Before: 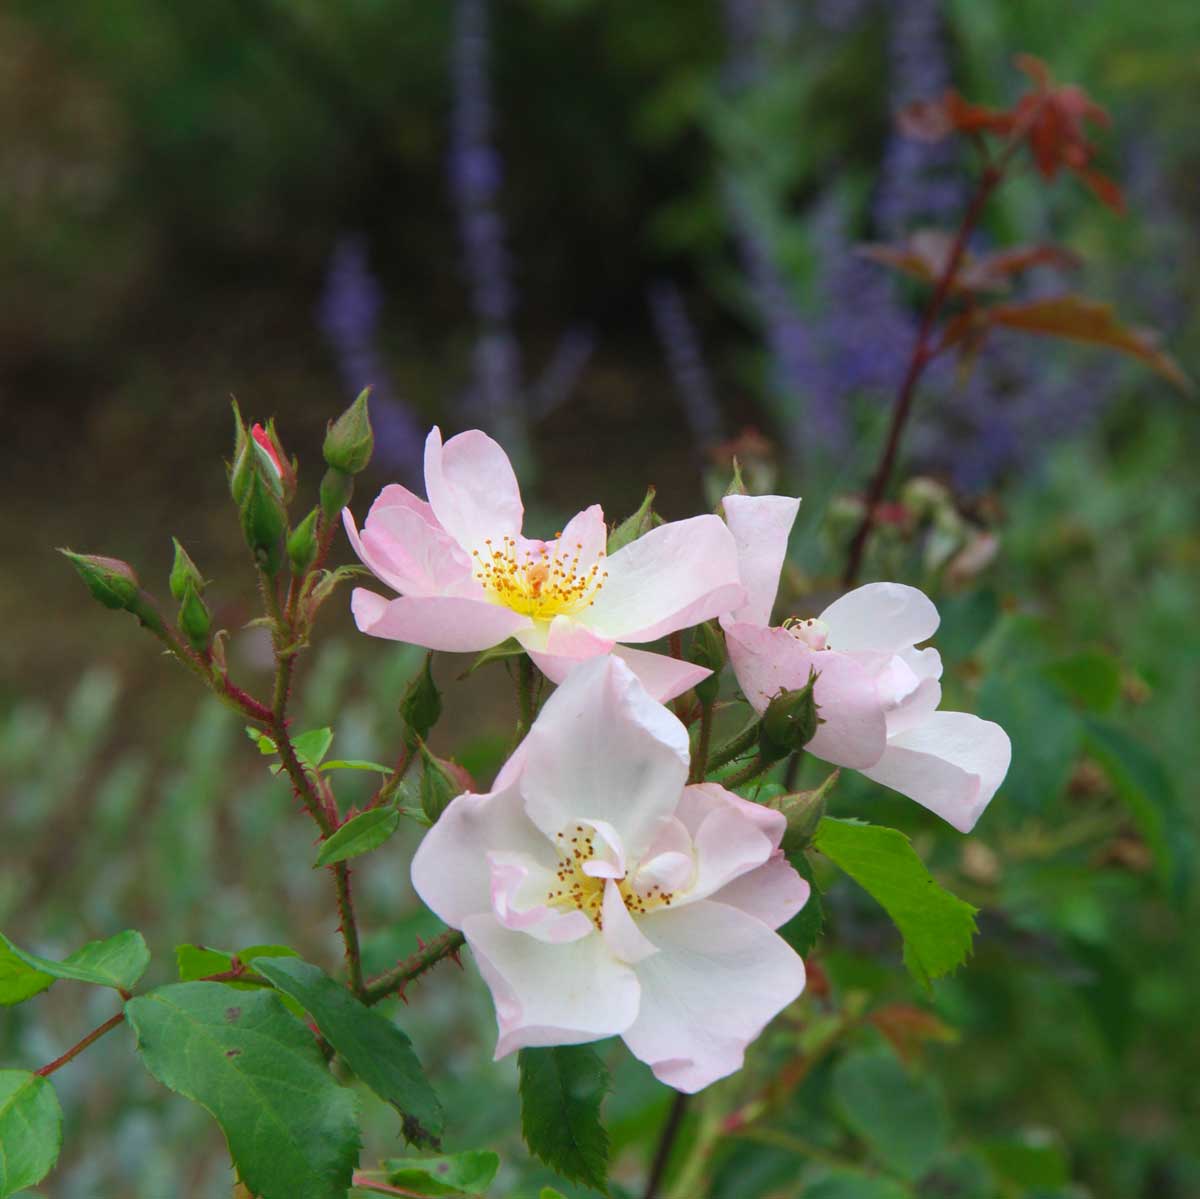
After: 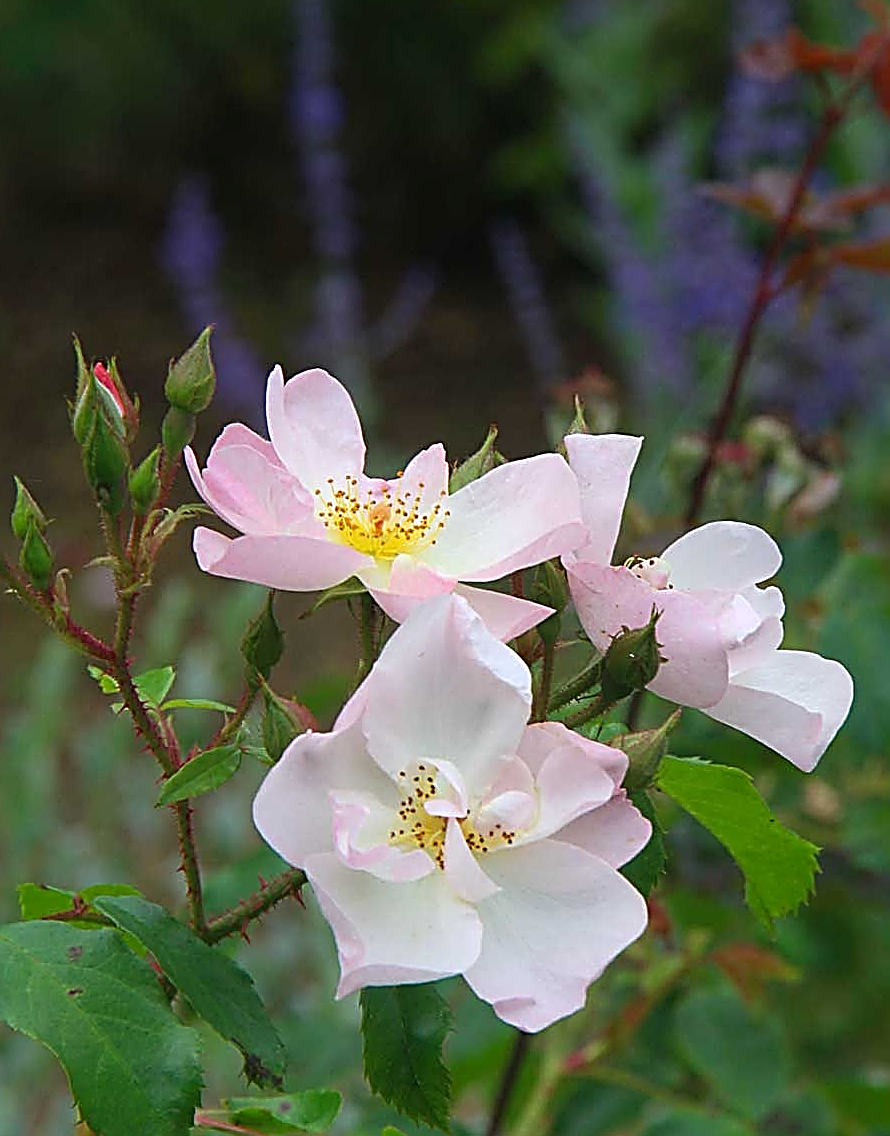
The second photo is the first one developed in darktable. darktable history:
sharpen: amount 1.984
crop and rotate: left 13.184%, top 5.241%, right 12.577%
shadows and highlights: shadows -23.65, highlights 46.18, soften with gaussian
